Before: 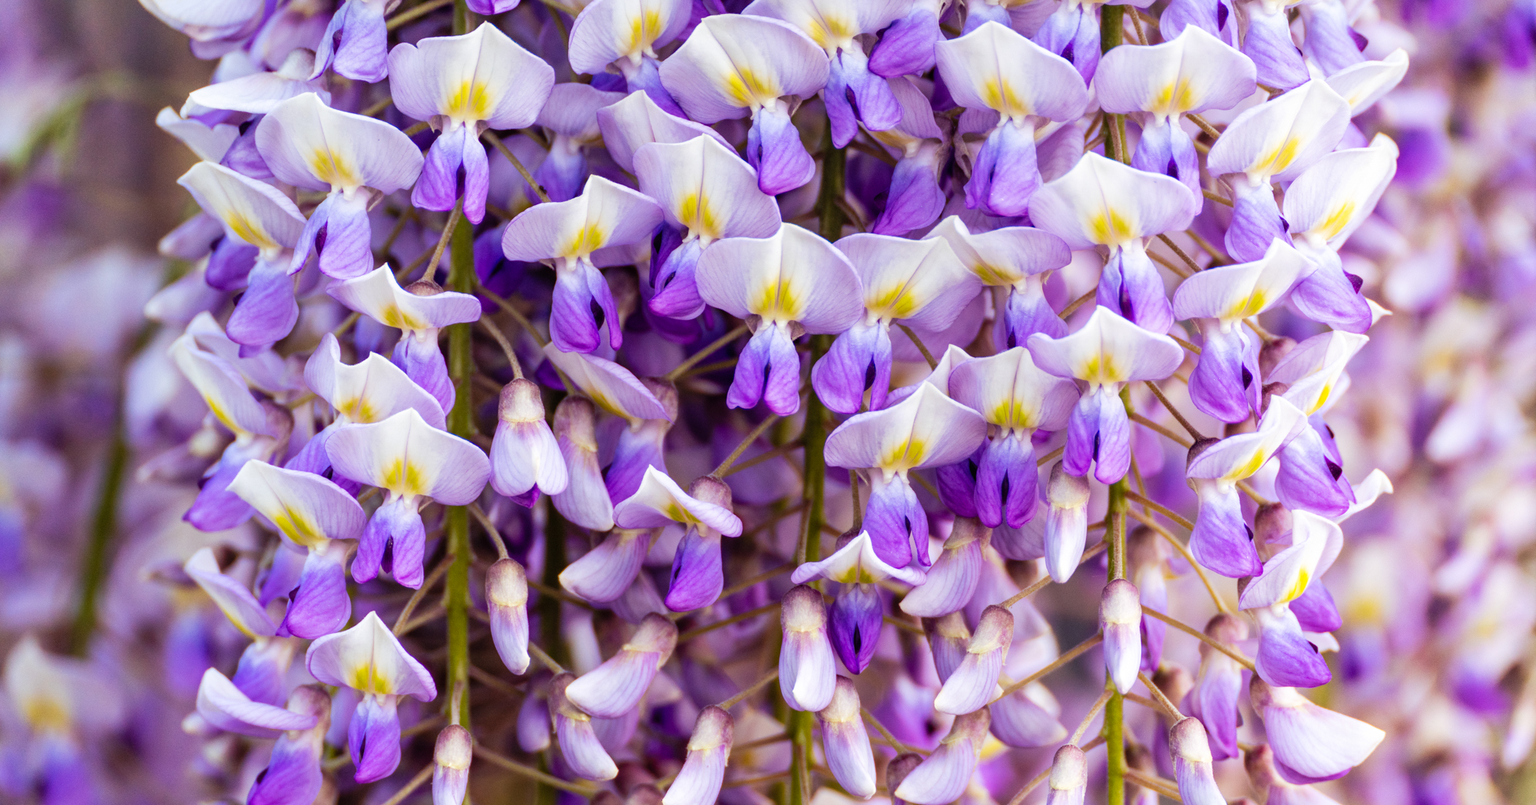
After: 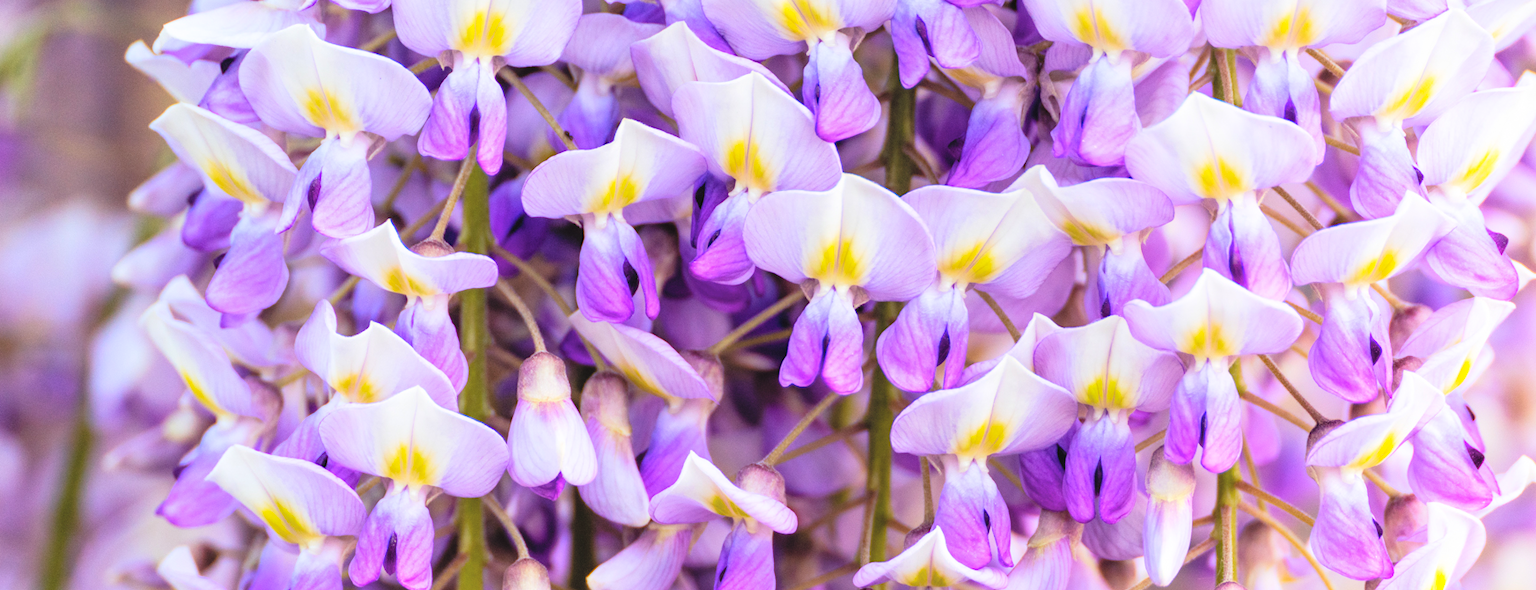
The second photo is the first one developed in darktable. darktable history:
crop: left 3.073%, top 8.914%, right 9.645%, bottom 26.995%
contrast brightness saturation: contrast 0.097, brightness 0.311, saturation 0.141
